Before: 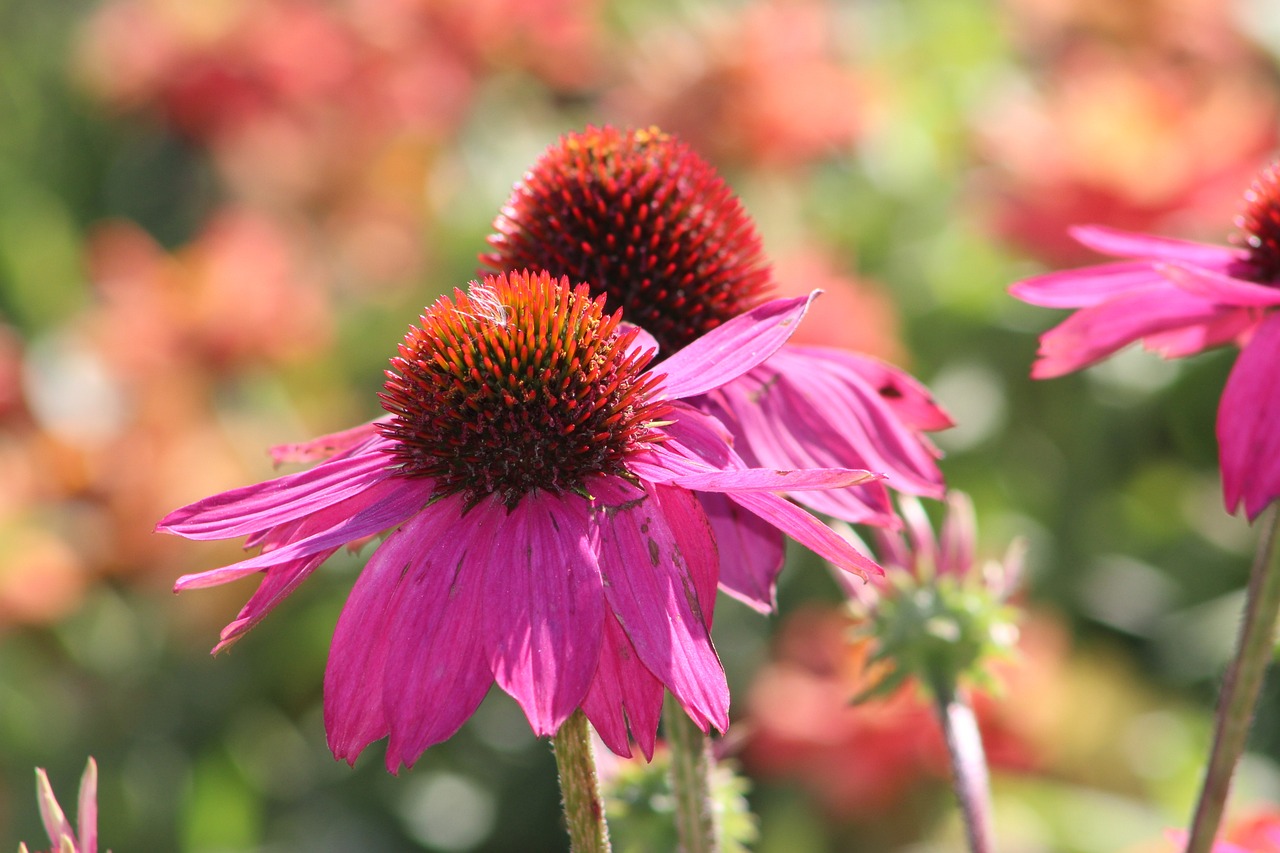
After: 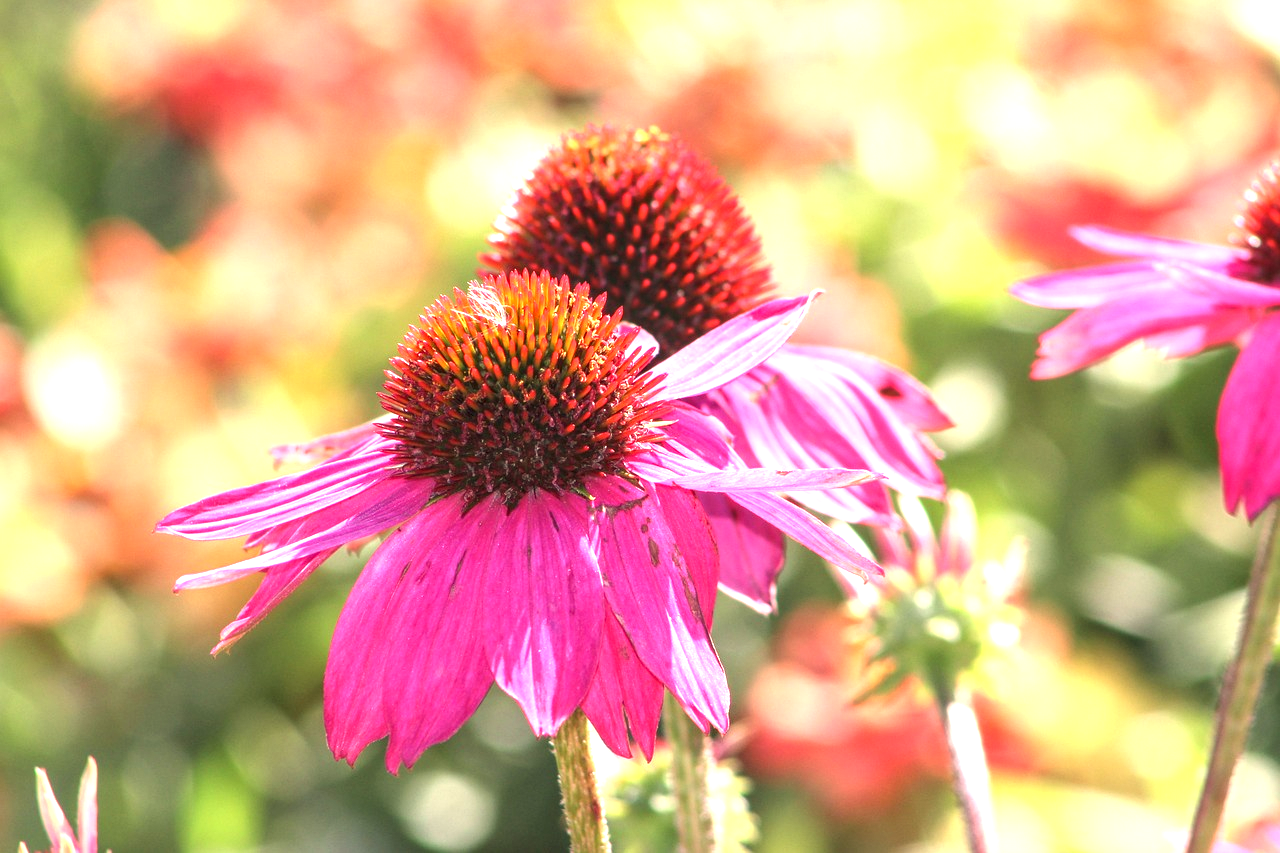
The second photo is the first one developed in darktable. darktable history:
exposure: black level correction 0, exposure 1.2 EV, compensate highlight preservation false
white balance: red 1.045, blue 0.932
local contrast: on, module defaults
